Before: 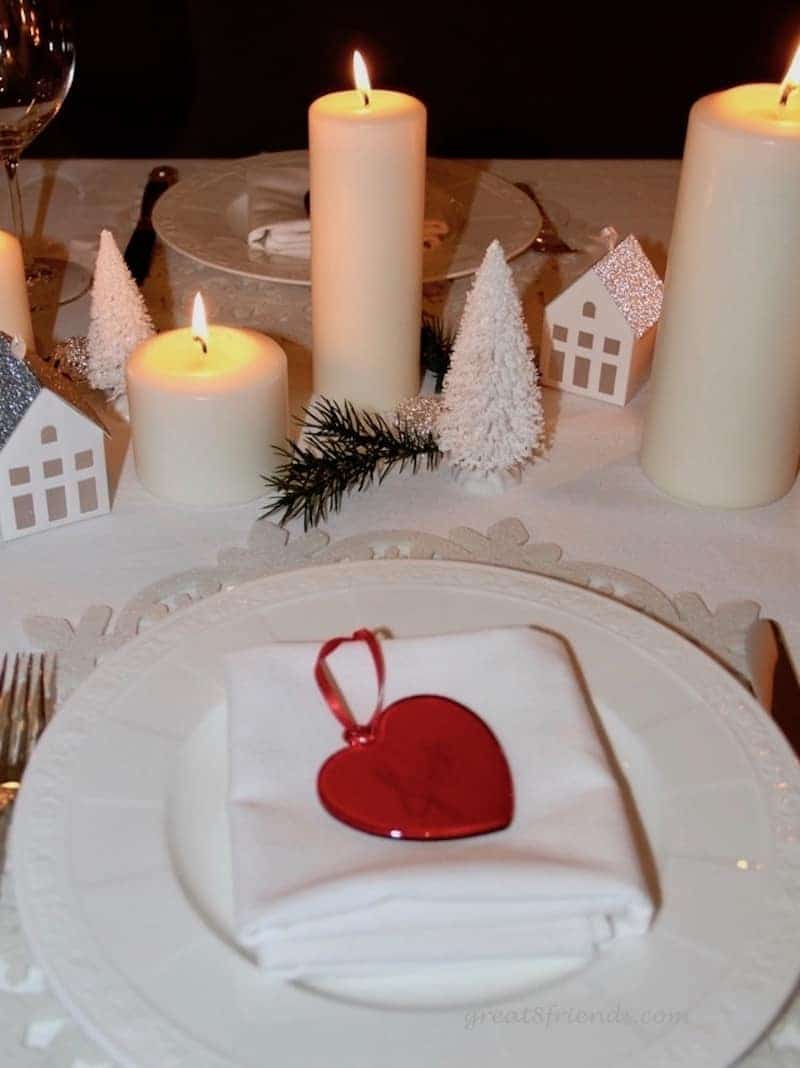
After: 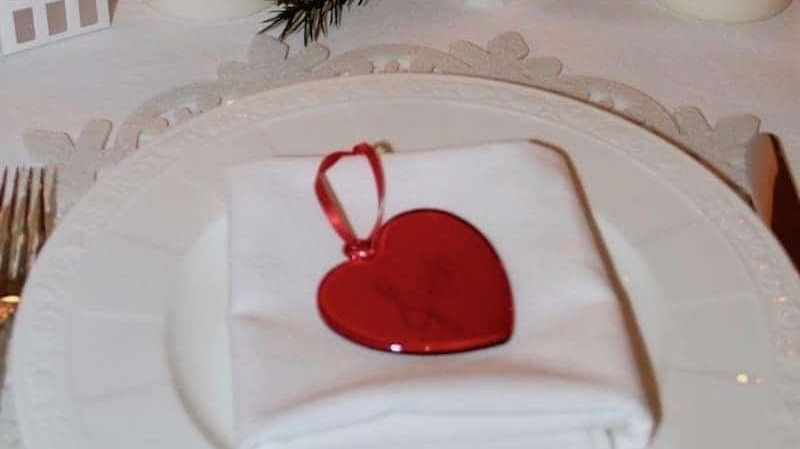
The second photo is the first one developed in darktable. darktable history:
crop: top 45.587%, bottom 12.292%
